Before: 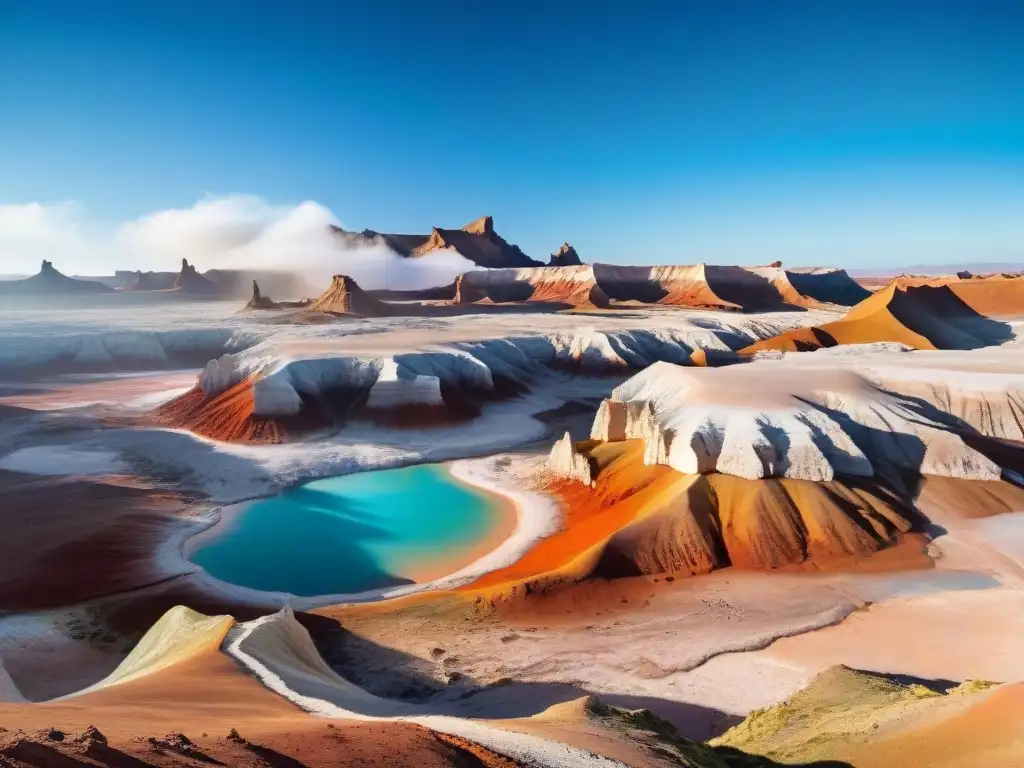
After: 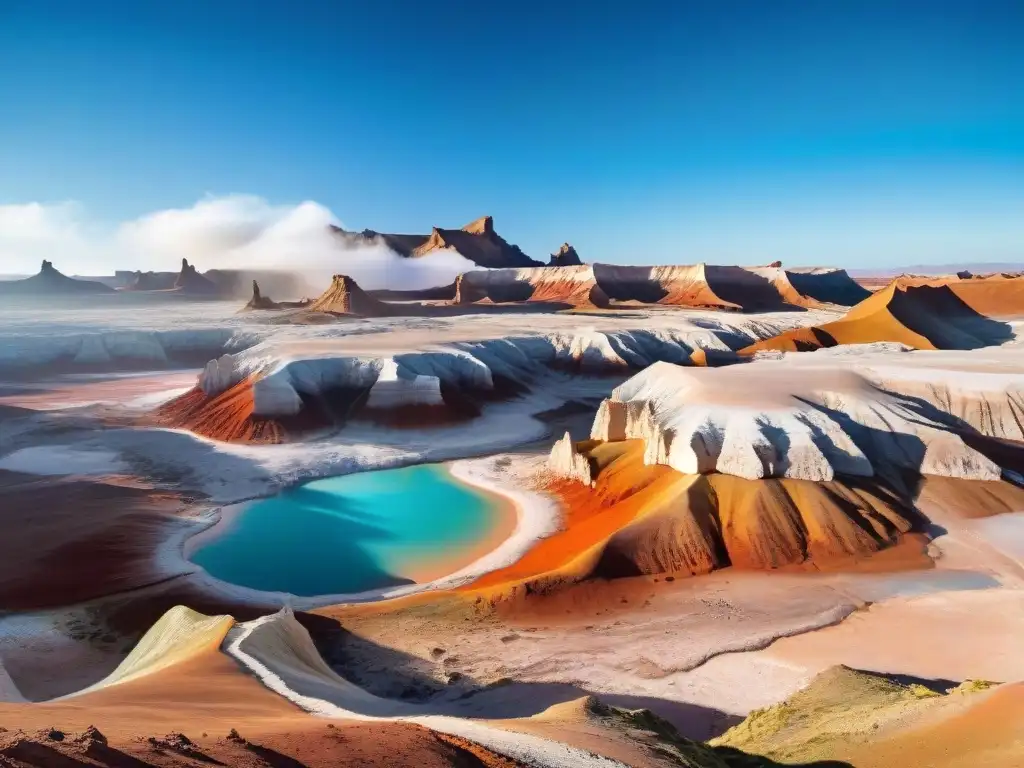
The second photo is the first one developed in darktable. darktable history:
shadows and highlights: shadows 11.43, white point adjustment 1.34, soften with gaussian
